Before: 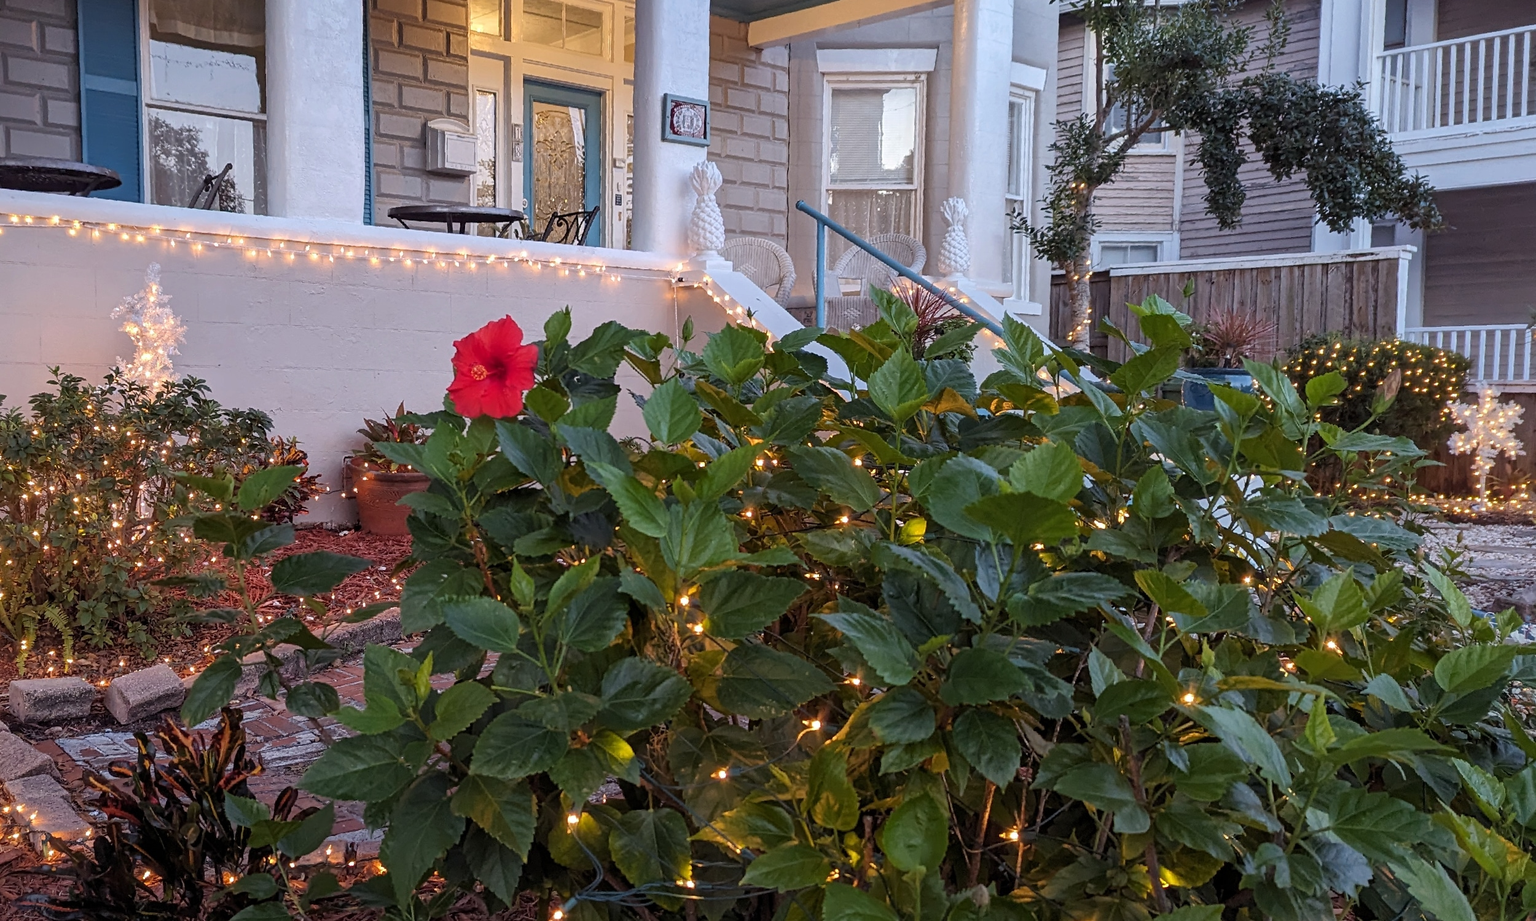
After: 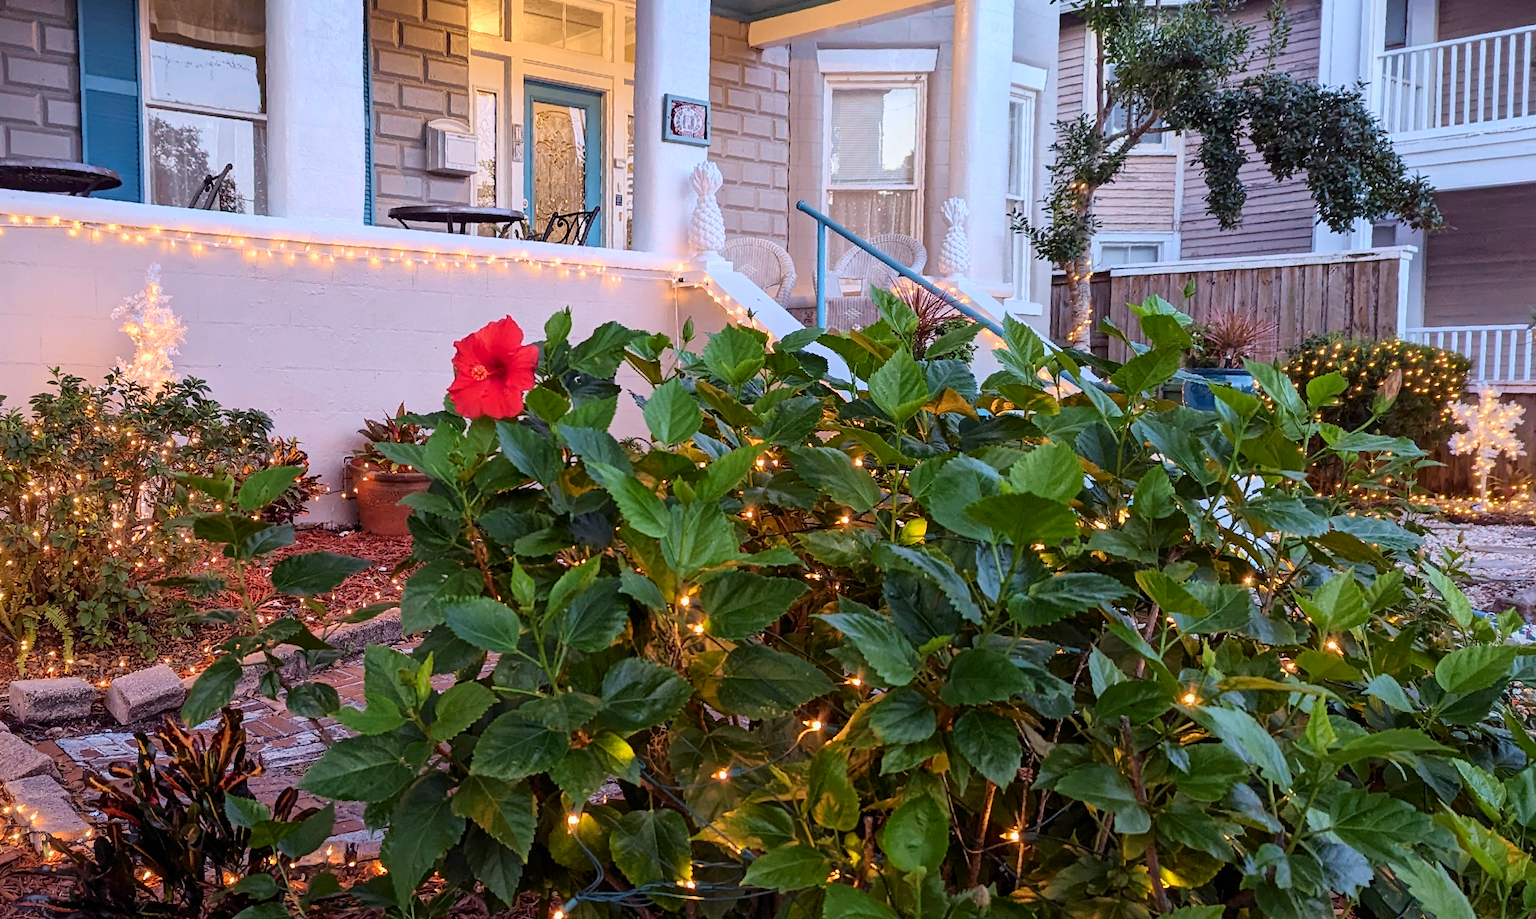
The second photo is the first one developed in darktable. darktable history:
crop: top 0.05%, bottom 0.098%
tone curve: curves: ch0 [(0, 0) (0.091, 0.077) (0.389, 0.458) (0.745, 0.82) (0.856, 0.899) (0.92, 0.938) (1, 0.973)]; ch1 [(0, 0) (0.437, 0.404) (0.5, 0.5) (0.529, 0.55) (0.58, 0.6) (0.616, 0.649) (1, 1)]; ch2 [(0, 0) (0.442, 0.415) (0.5, 0.5) (0.535, 0.557) (0.585, 0.62) (1, 1)], color space Lab, independent channels, preserve colors none
